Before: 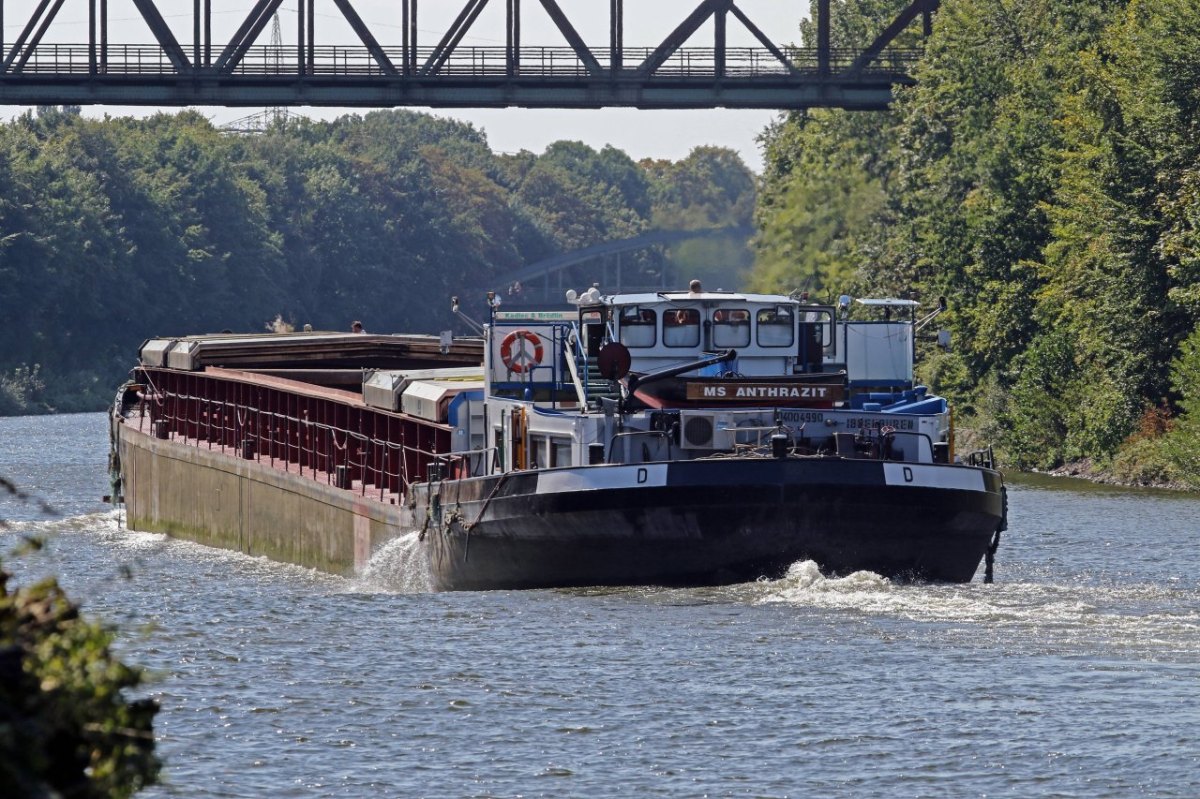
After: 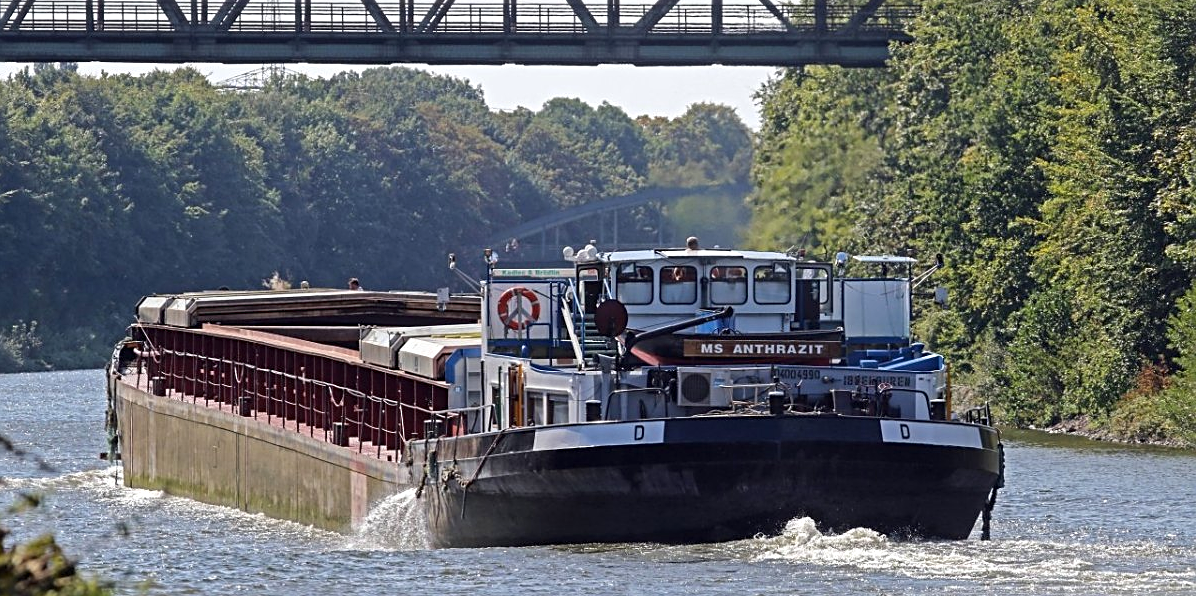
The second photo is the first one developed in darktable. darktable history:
crop: left 0.294%, top 5.486%, bottom 19.842%
exposure: exposure 0.299 EV, compensate exposure bias true, compensate highlight preservation false
sharpen: on, module defaults
